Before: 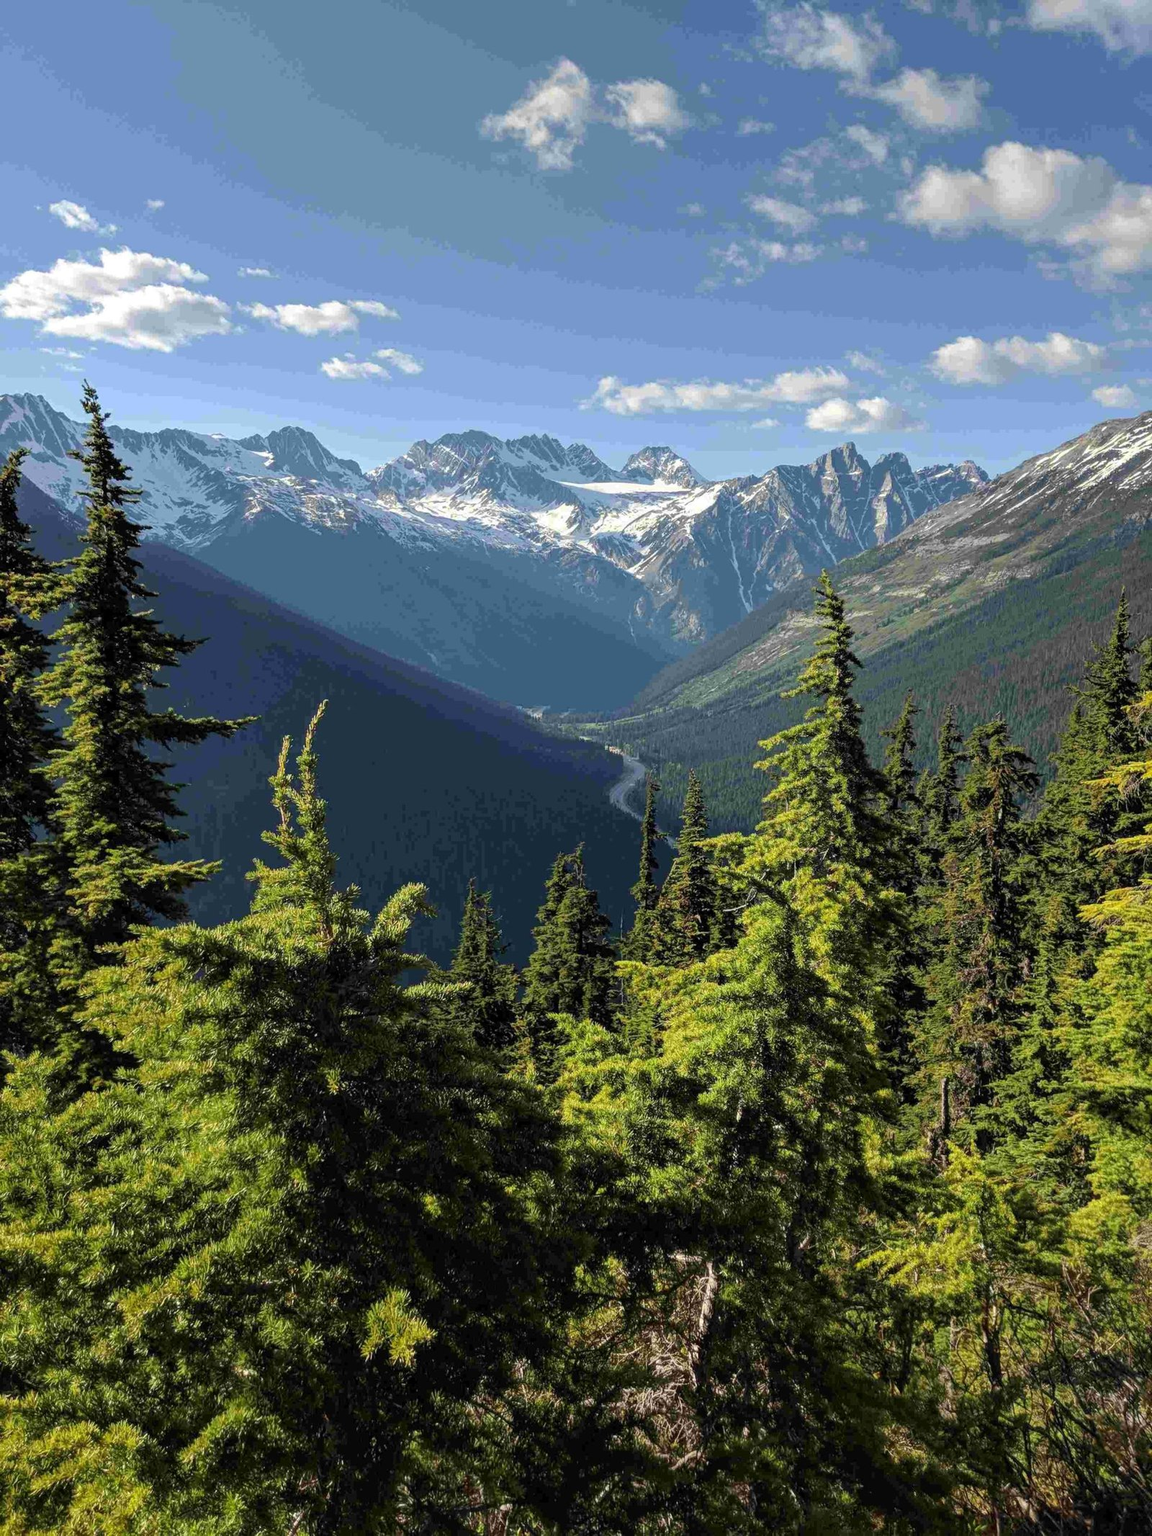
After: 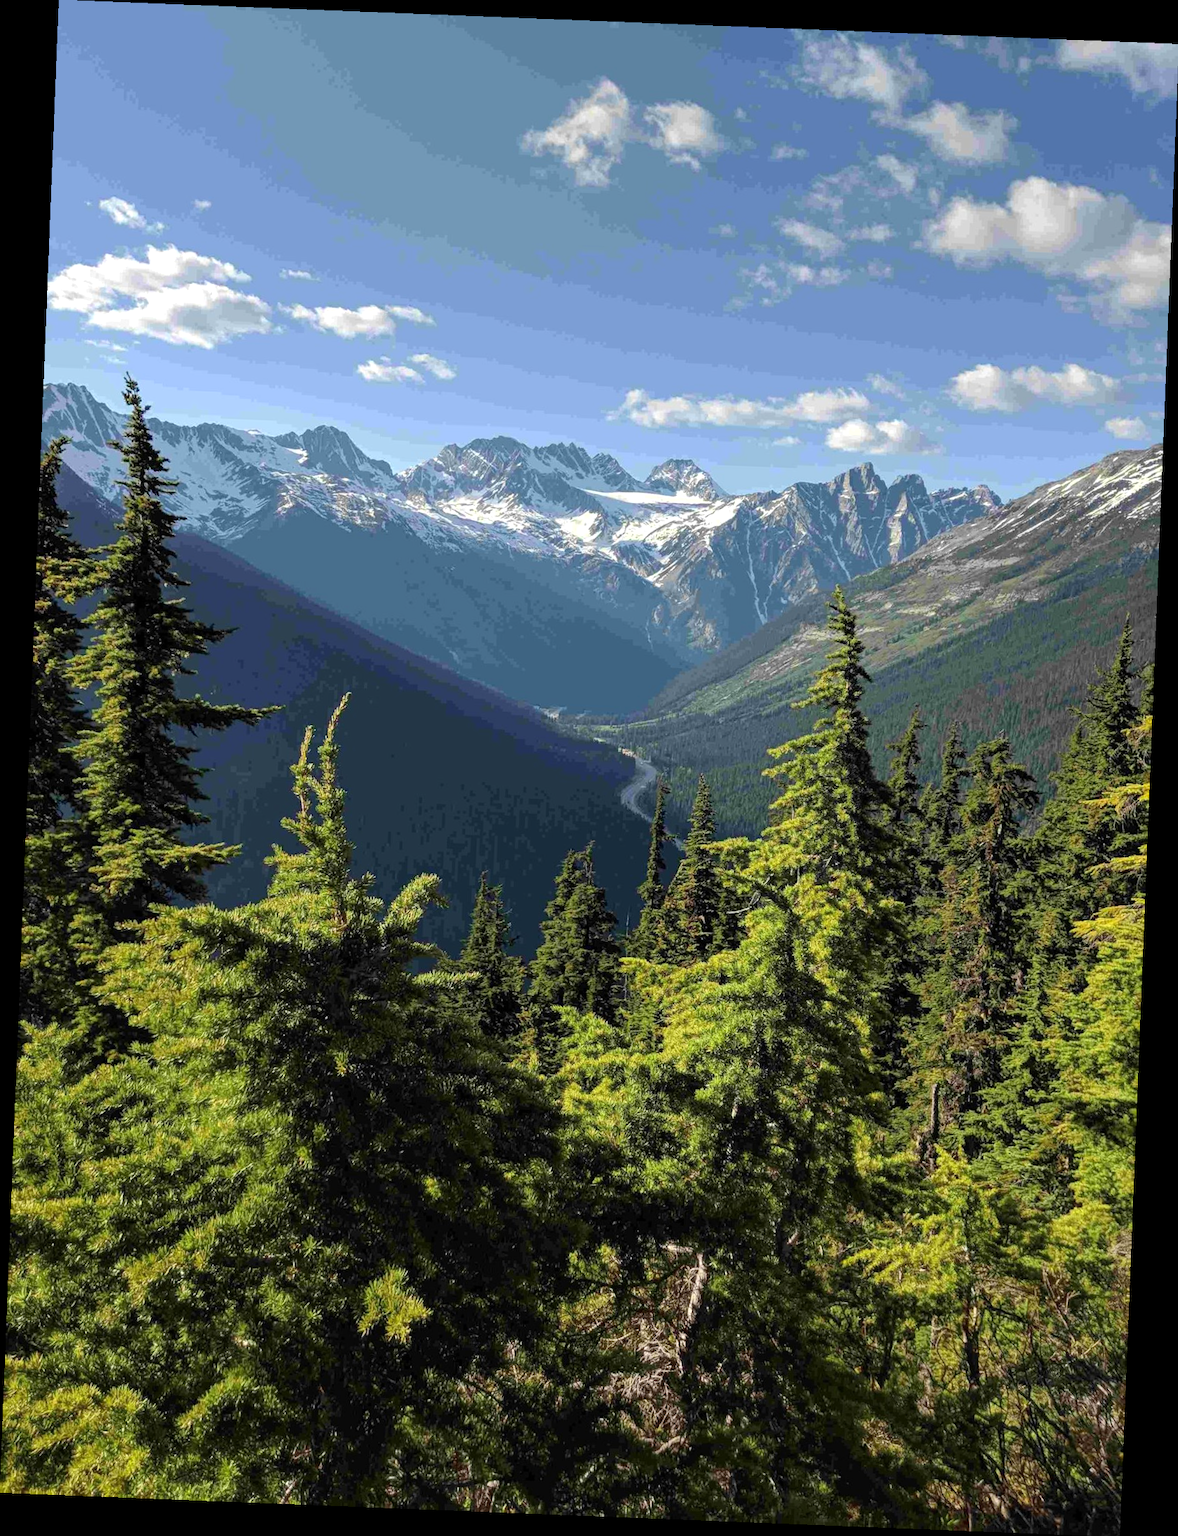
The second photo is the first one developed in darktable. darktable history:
rotate and perspective: rotation 2.27°, automatic cropping off
exposure: exposure 0.128 EV, compensate highlight preservation false
